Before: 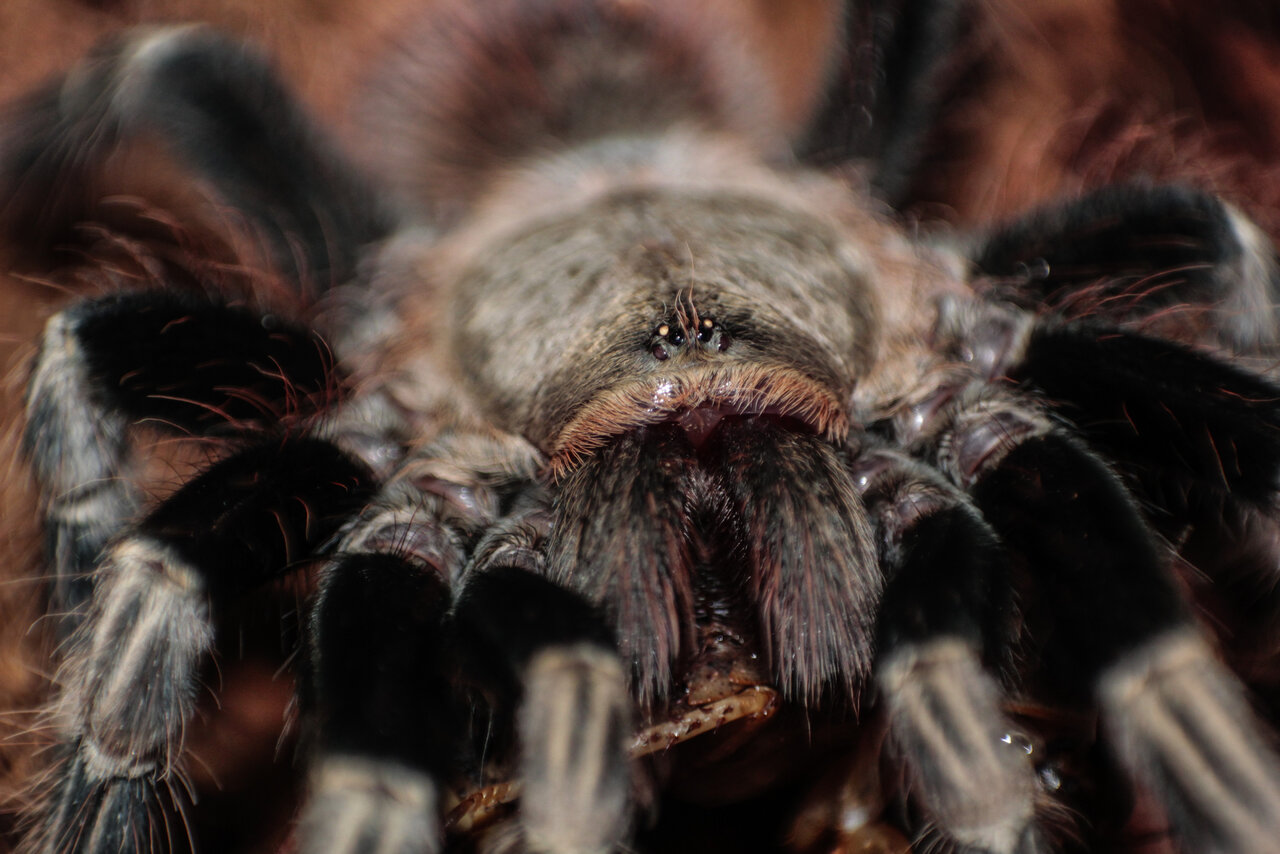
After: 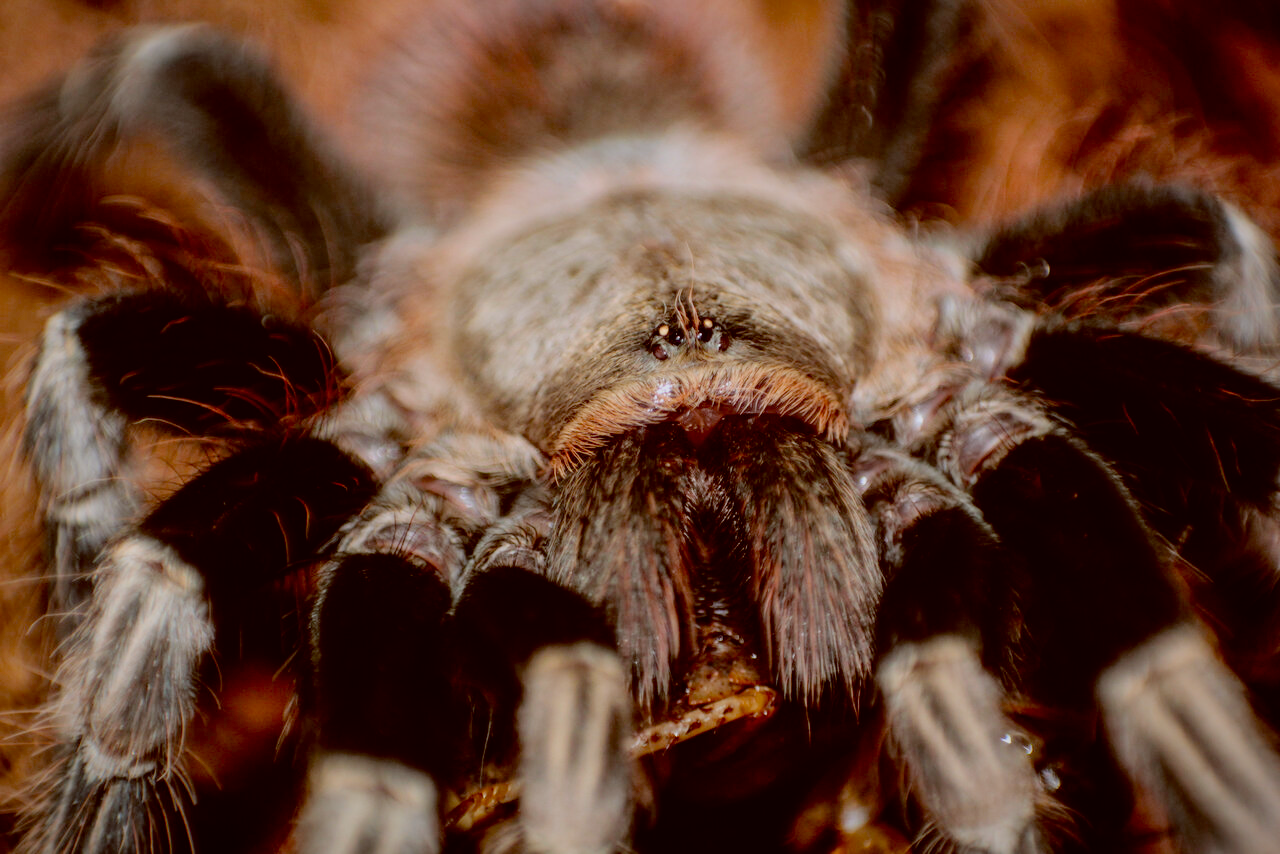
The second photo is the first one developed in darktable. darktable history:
color balance: lift [1, 1.011, 0.999, 0.989], gamma [1.109, 1.045, 1.039, 0.955], gain [0.917, 0.936, 0.952, 1.064], contrast 2.32%, contrast fulcrum 19%, output saturation 101%
vignetting: fall-off start 80.87%, fall-off radius 61.59%, brightness -0.384, saturation 0.007, center (0, 0.007), automatic ratio true, width/height ratio 1.418
filmic rgb: black relative exposure -7.75 EV, white relative exposure 4.4 EV, threshold 3 EV, target black luminance 0%, hardness 3.76, latitude 50.51%, contrast 1.074, highlights saturation mix 10%, shadows ↔ highlights balance -0.22%, color science v4 (2020), enable highlight reconstruction true
